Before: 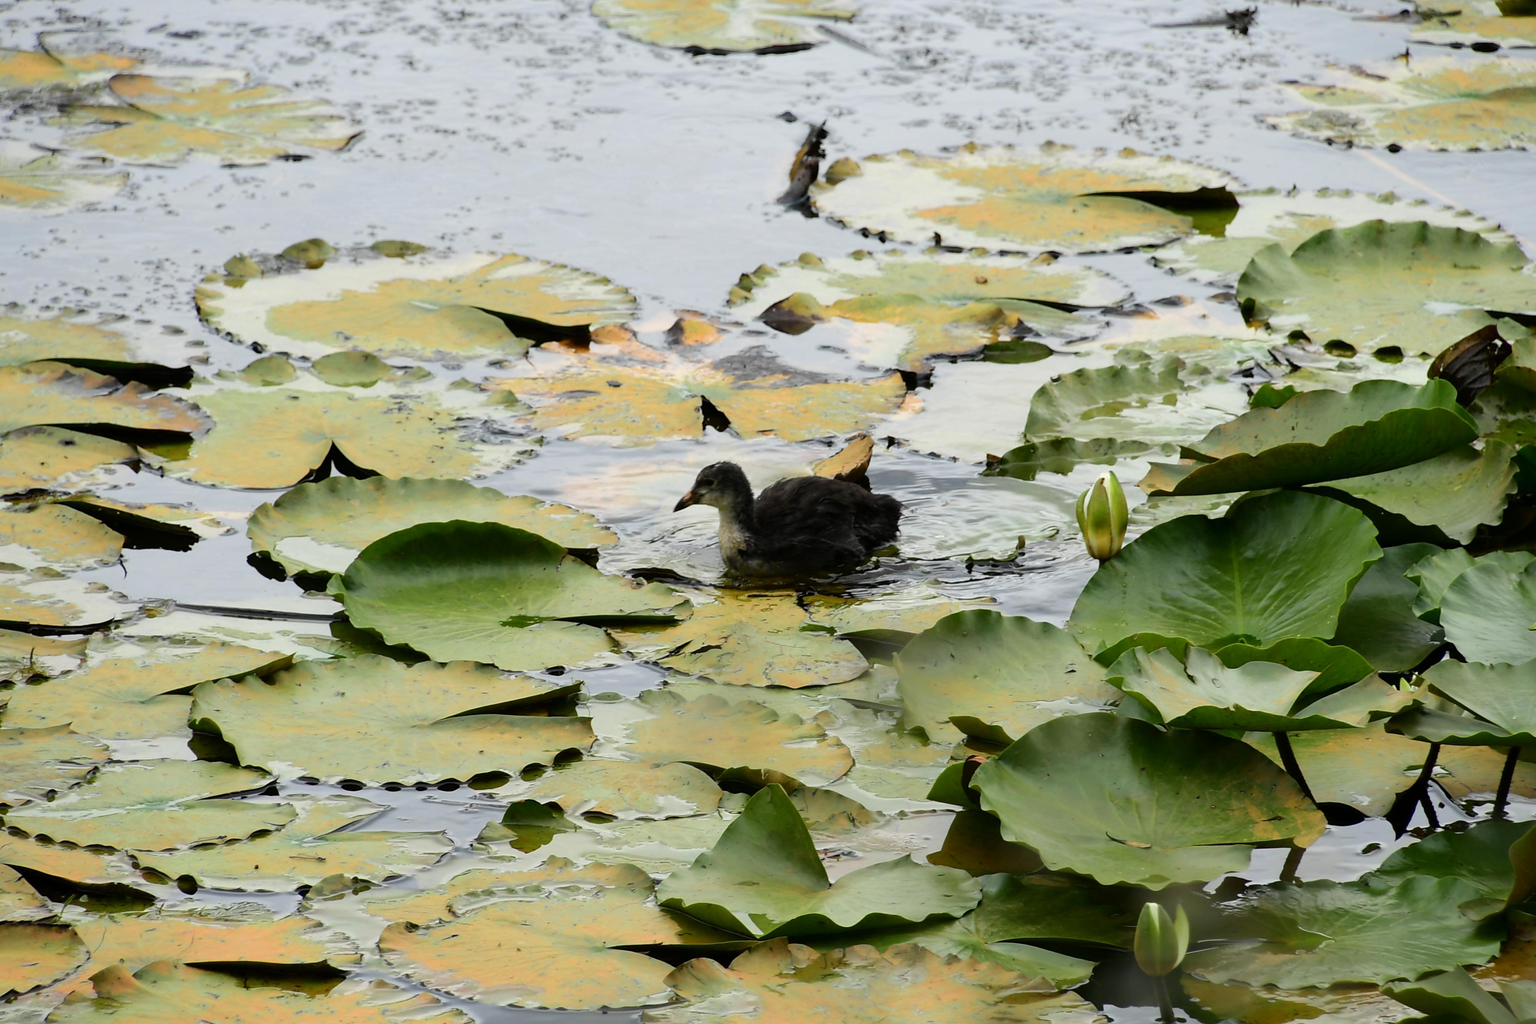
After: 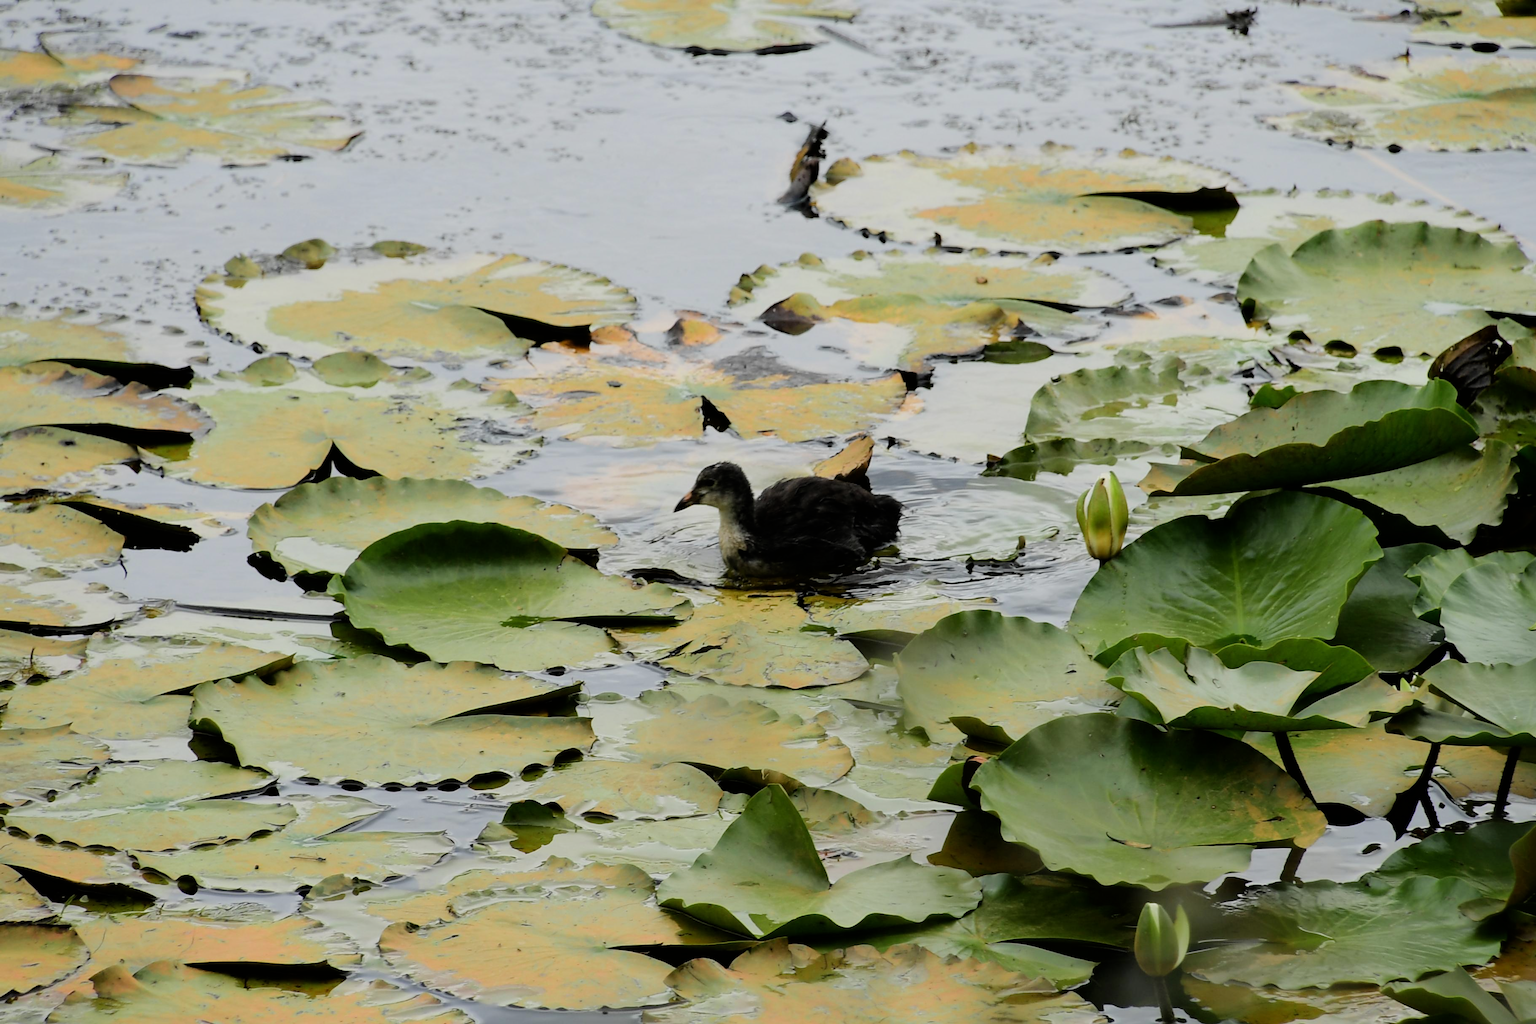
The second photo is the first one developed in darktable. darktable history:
filmic rgb: black relative exposure -8.14 EV, white relative exposure 3.76 EV, threshold 3.06 EV, hardness 4.4, enable highlight reconstruction true
